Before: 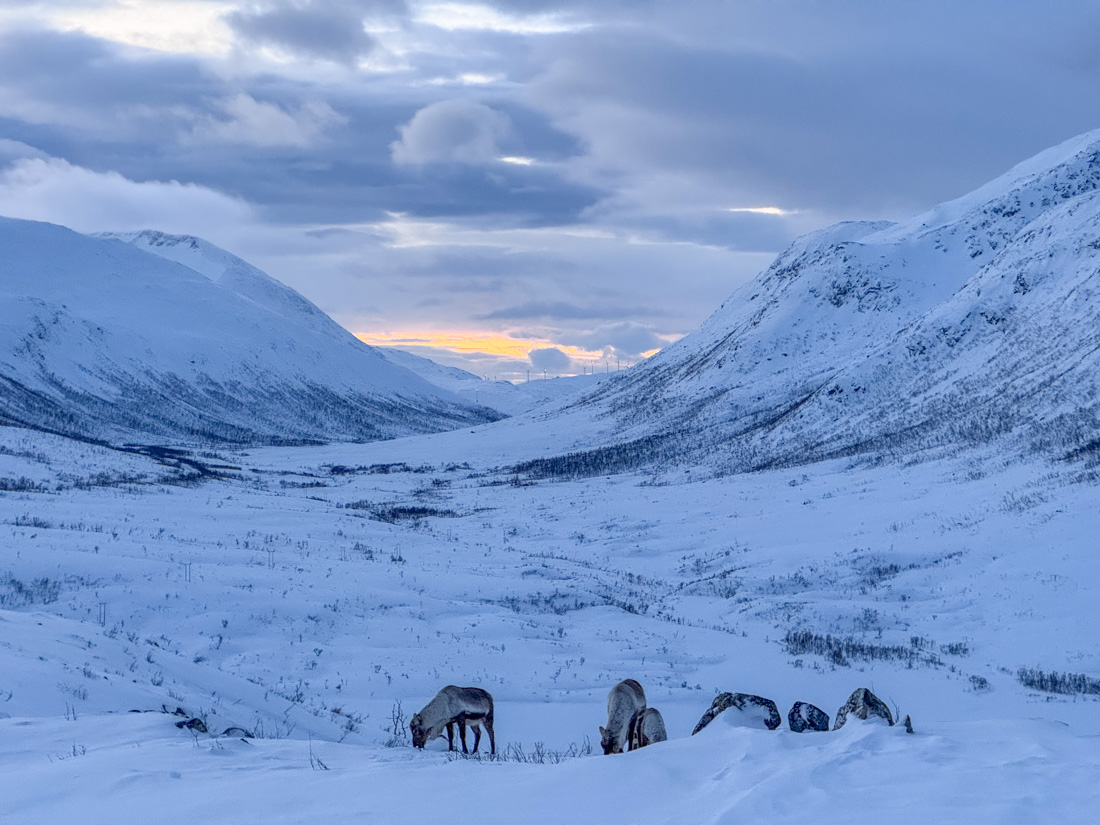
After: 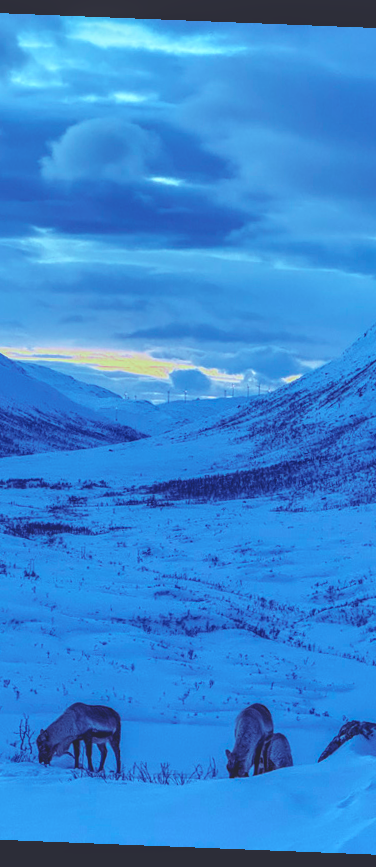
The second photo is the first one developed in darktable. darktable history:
local contrast: on, module defaults
rgb curve: curves: ch0 [(0, 0.186) (0.314, 0.284) (0.576, 0.466) (0.805, 0.691) (0.936, 0.886)]; ch1 [(0, 0.186) (0.314, 0.284) (0.581, 0.534) (0.771, 0.746) (0.936, 0.958)]; ch2 [(0, 0.216) (0.275, 0.39) (1, 1)], mode RGB, independent channels, compensate middle gray true, preserve colors none
crop: left 33.36%, right 33.36%
rotate and perspective: rotation 2.27°, automatic cropping off
shadows and highlights: soften with gaussian
exposure: exposure -0.462 EV, compensate highlight preservation false
tone curve: curves: ch0 [(0, 0) (0.091, 0.077) (0.517, 0.574) (0.745, 0.82) (0.844, 0.908) (0.909, 0.942) (1, 0.973)]; ch1 [(0, 0) (0.437, 0.404) (0.5, 0.5) (0.534, 0.554) (0.58, 0.603) (0.616, 0.649) (1, 1)]; ch2 [(0, 0) (0.442, 0.415) (0.5, 0.5) (0.535, 0.557) (0.585, 0.62) (1, 1)], color space Lab, independent channels, preserve colors none
